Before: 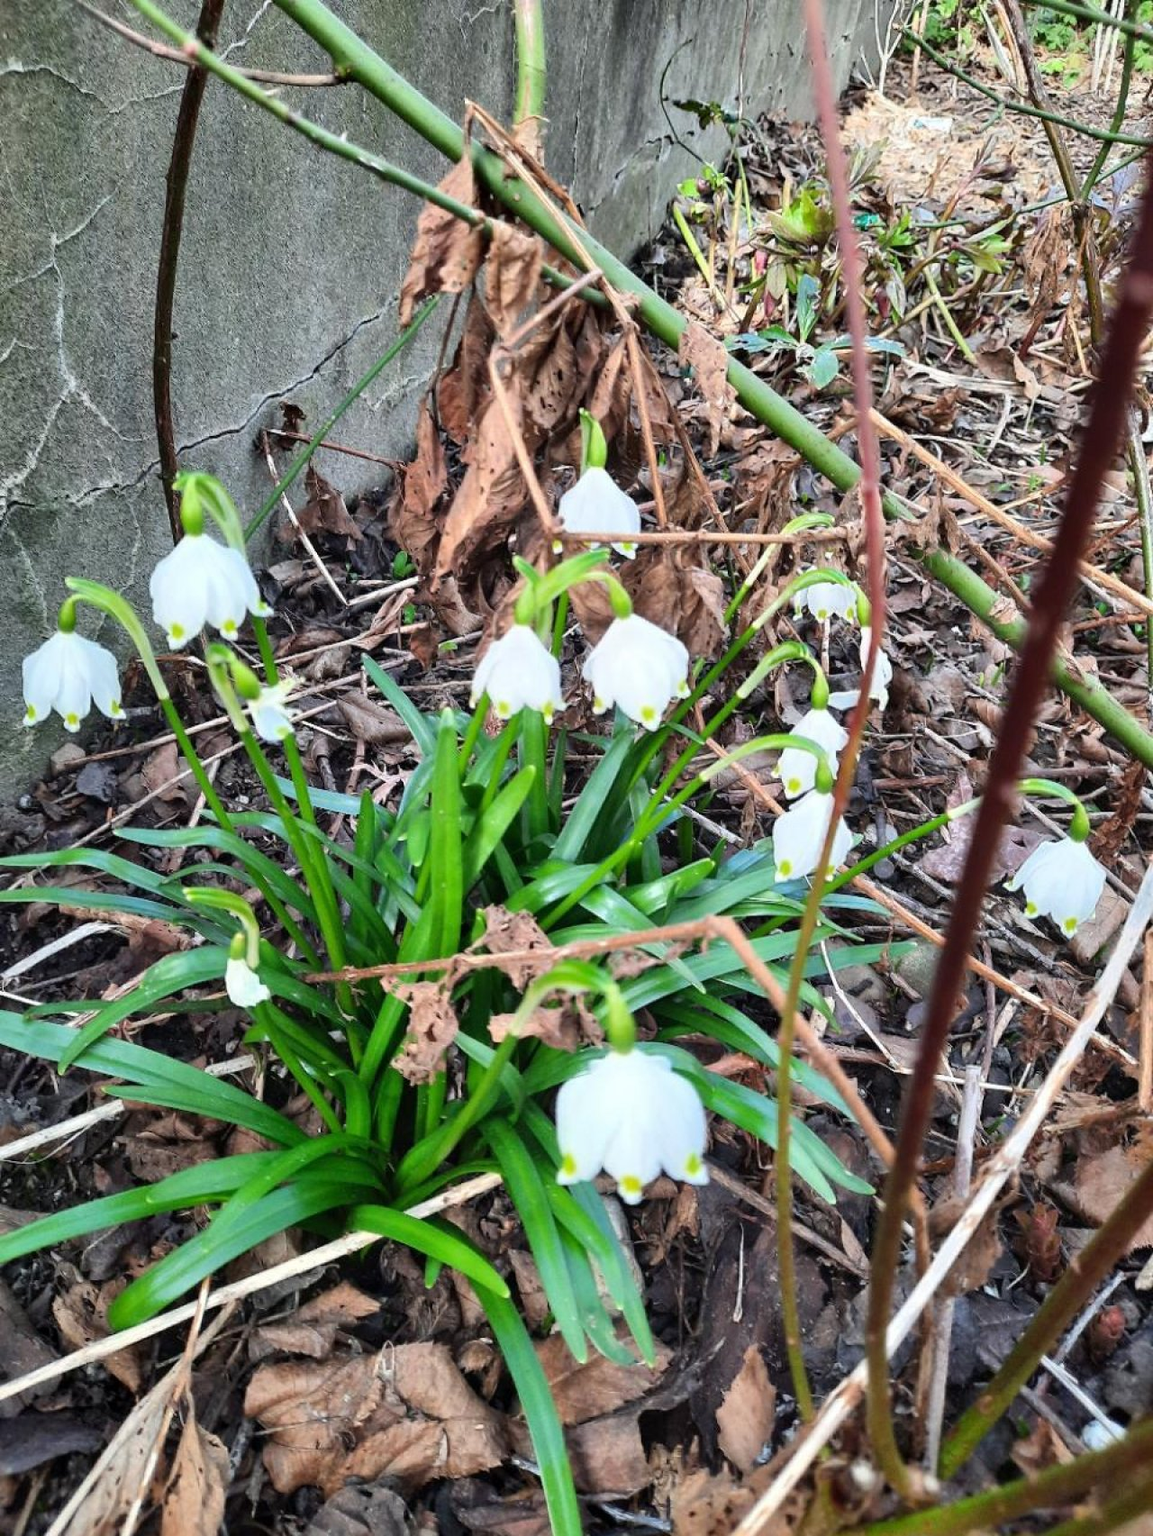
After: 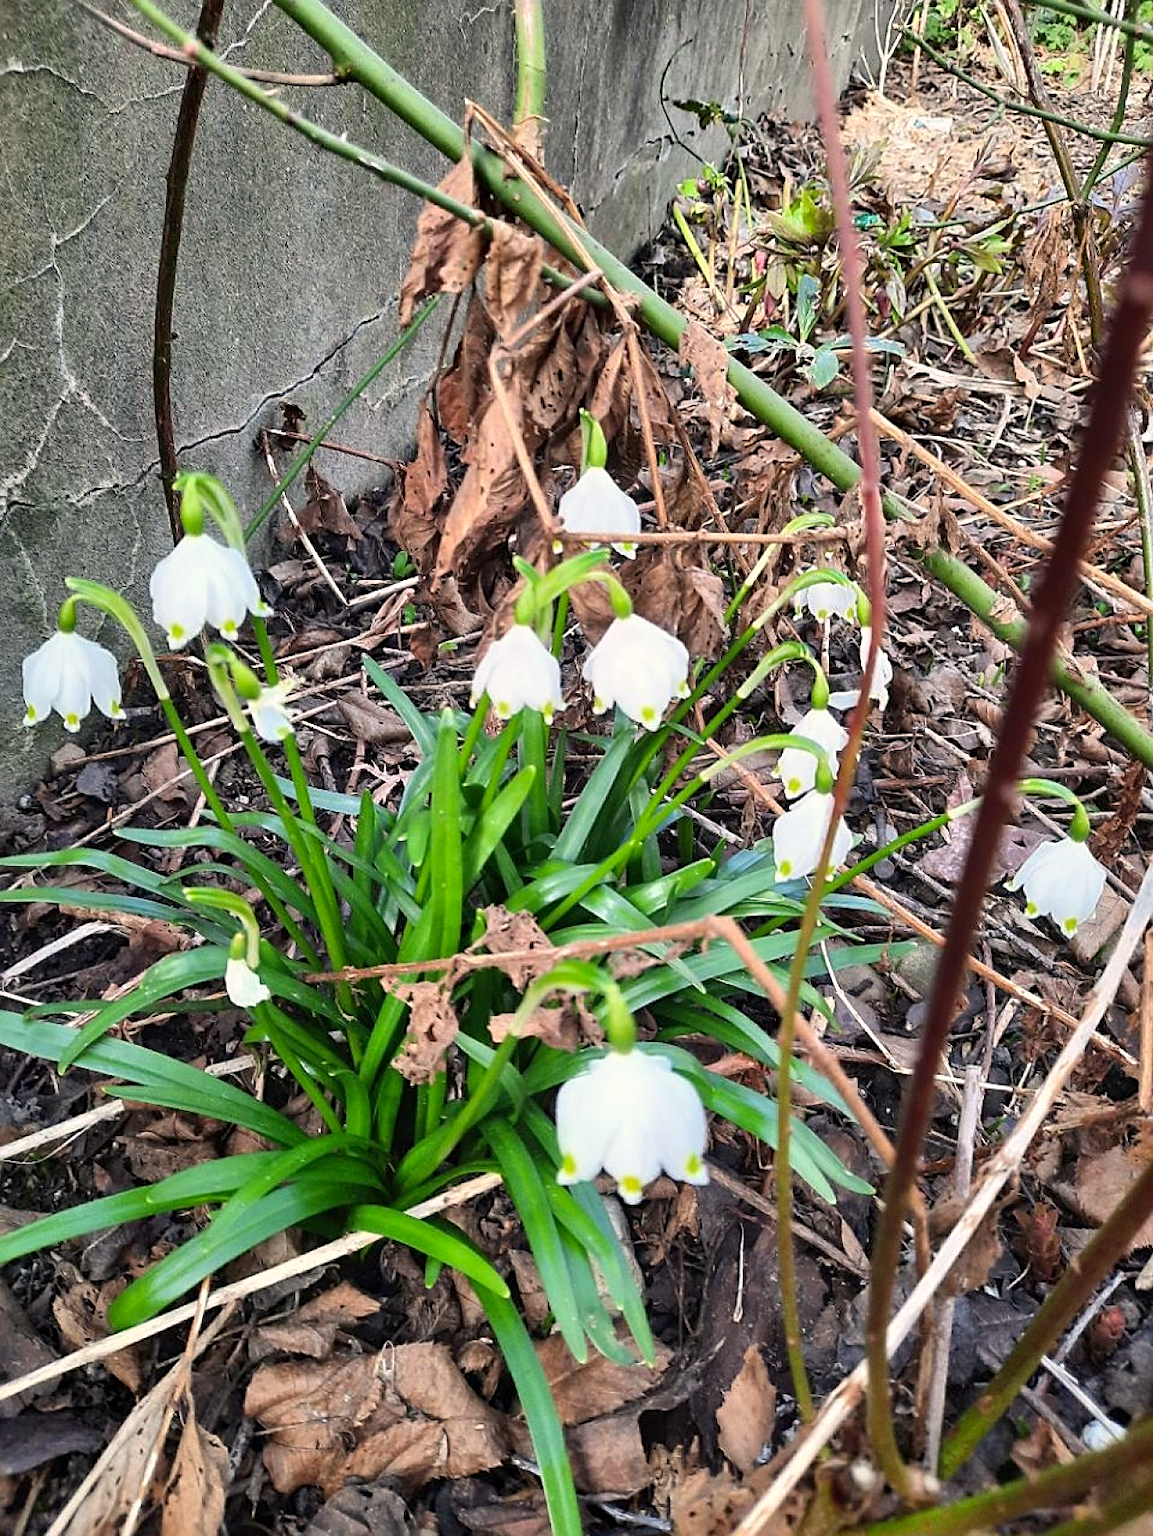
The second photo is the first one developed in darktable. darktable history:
color correction: highlights a* 3.84, highlights b* 5.07
sharpen: on, module defaults
